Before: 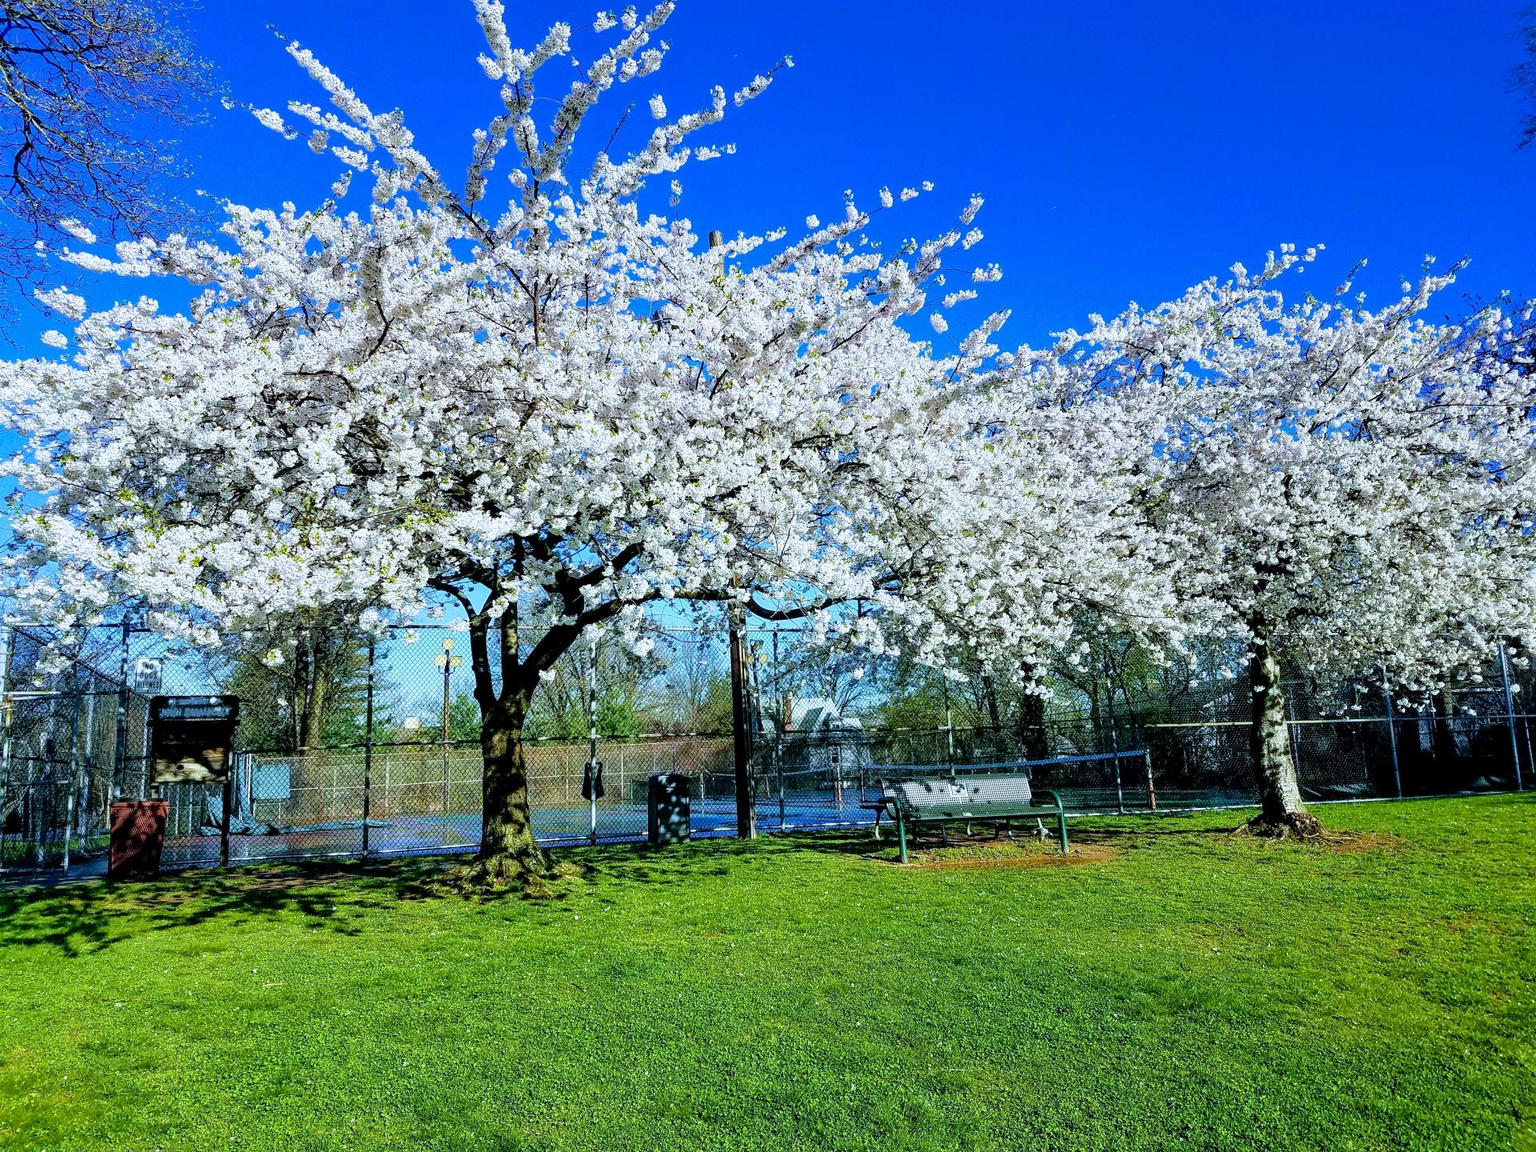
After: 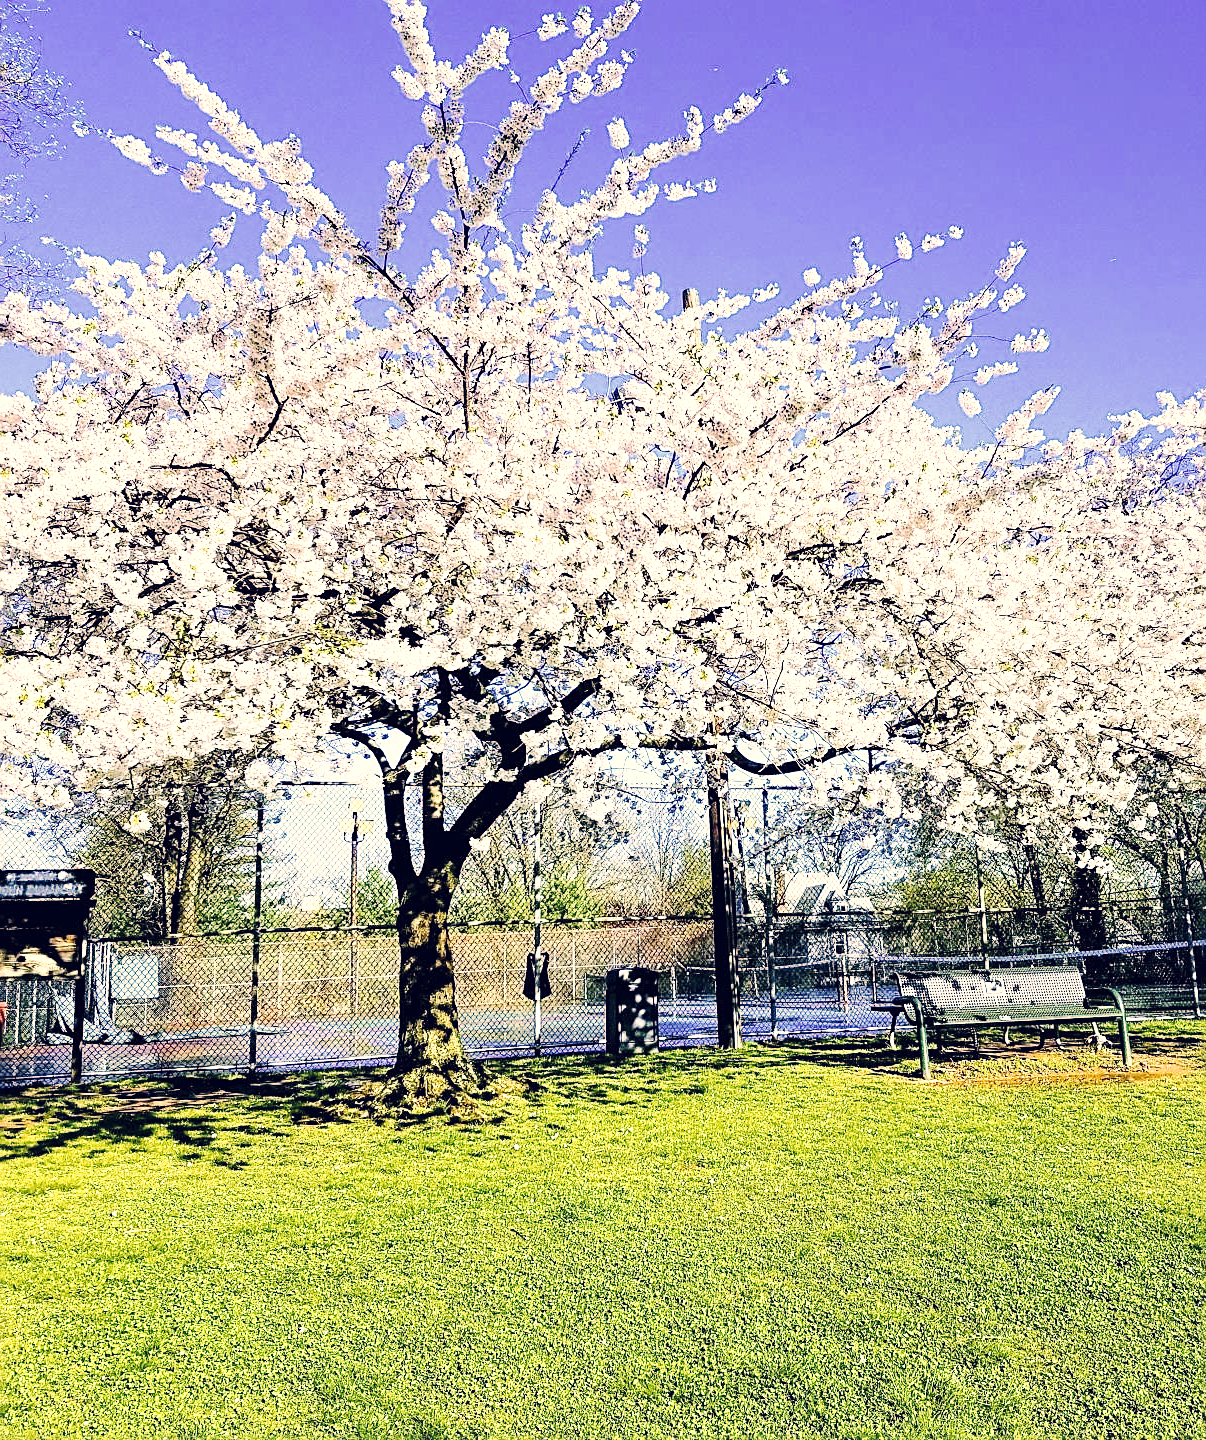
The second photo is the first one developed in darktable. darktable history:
sharpen: amount 0.575
color correction: highlights a* 19.59, highlights b* 27.49, shadows a* 3.46, shadows b* -17.28, saturation 0.73
exposure: black level correction -0.001, exposure 0.9 EV, compensate exposure bias true, compensate highlight preservation false
base curve: curves: ch0 [(0, 0) (0.032, 0.025) (0.121, 0.166) (0.206, 0.329) (0.605, 0.79) (1, 1)], preserve colors none
crop: left 10.644%, right 26.528%
